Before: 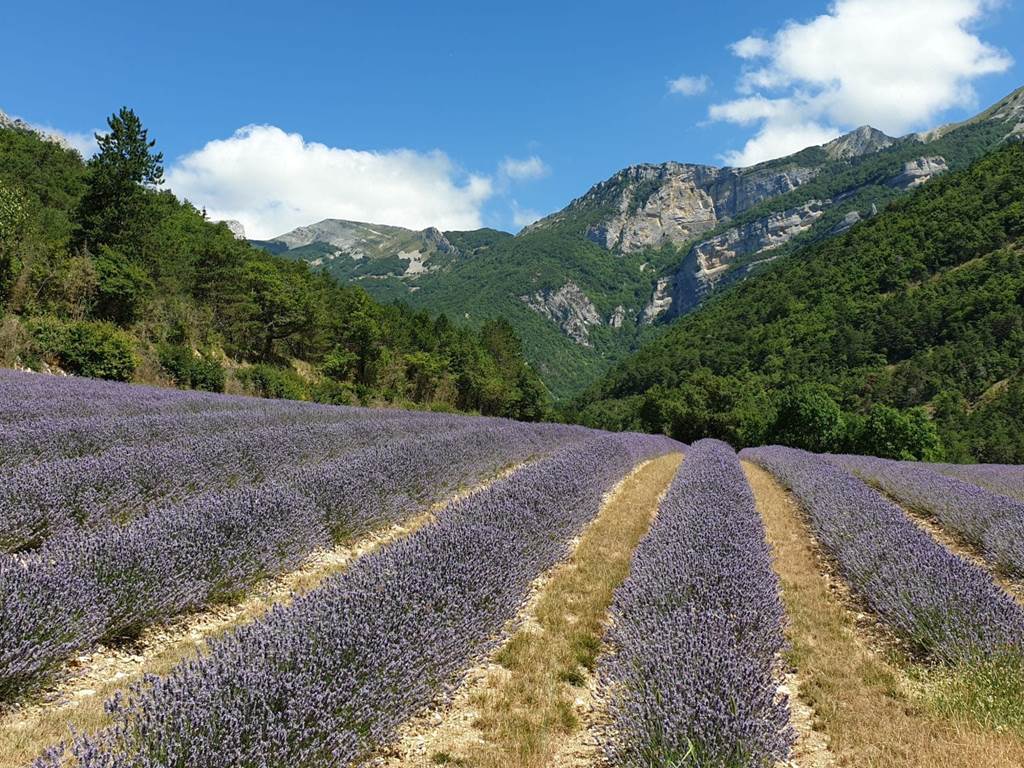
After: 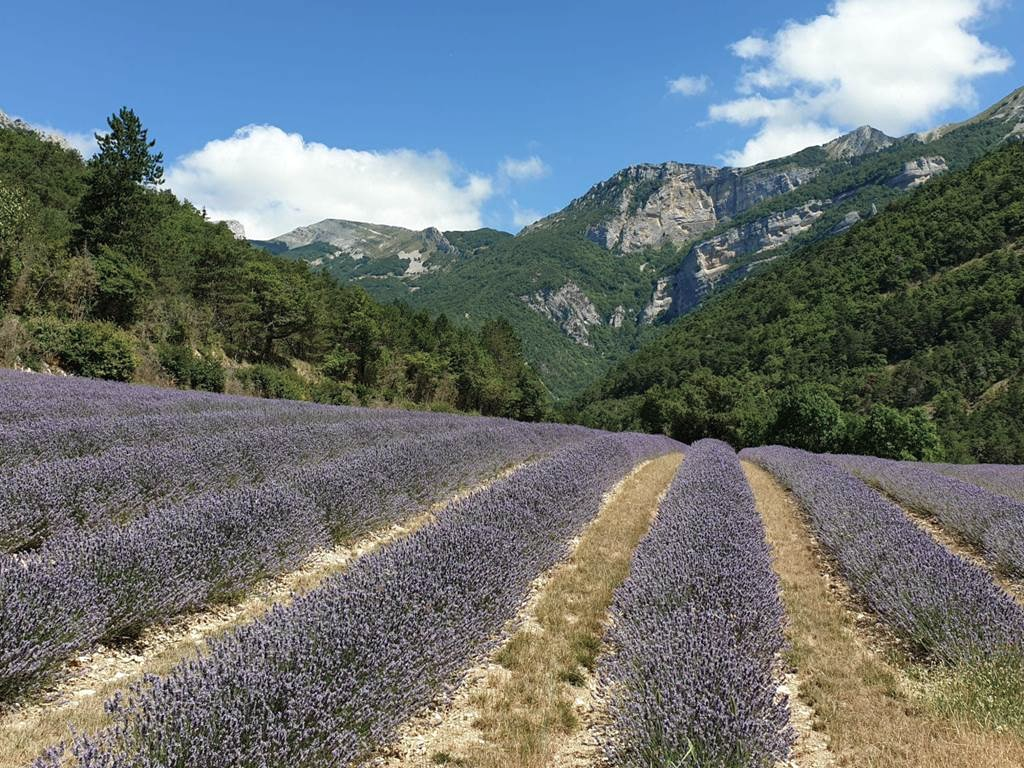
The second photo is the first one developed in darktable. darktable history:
tone equalizer: on, module defaults
color zones: curves: ch0 [(0, 0.5) (0.143, 0.5) (0.286, 0.5) (0.429, 0.504) (0.571, 0.5) (0.714, 0.509) (0.857, 0.5) (1, 0.5)]; ch1 [(0, 0.425) (0.143, 0.425) (0.286, 0.375) (0.429, 0.405) (0.571, 0.5) (0.714, 0.47) (0.857, 0.425) (1, 0.435)]; ch2 [(0, 0.5) (0.143, 0.5) (0.286, 0.5) (0.429, 0.517) (0.571, 0.5) (0.714, 0.51) (0.857, 0.5) (1, 0.5)]
